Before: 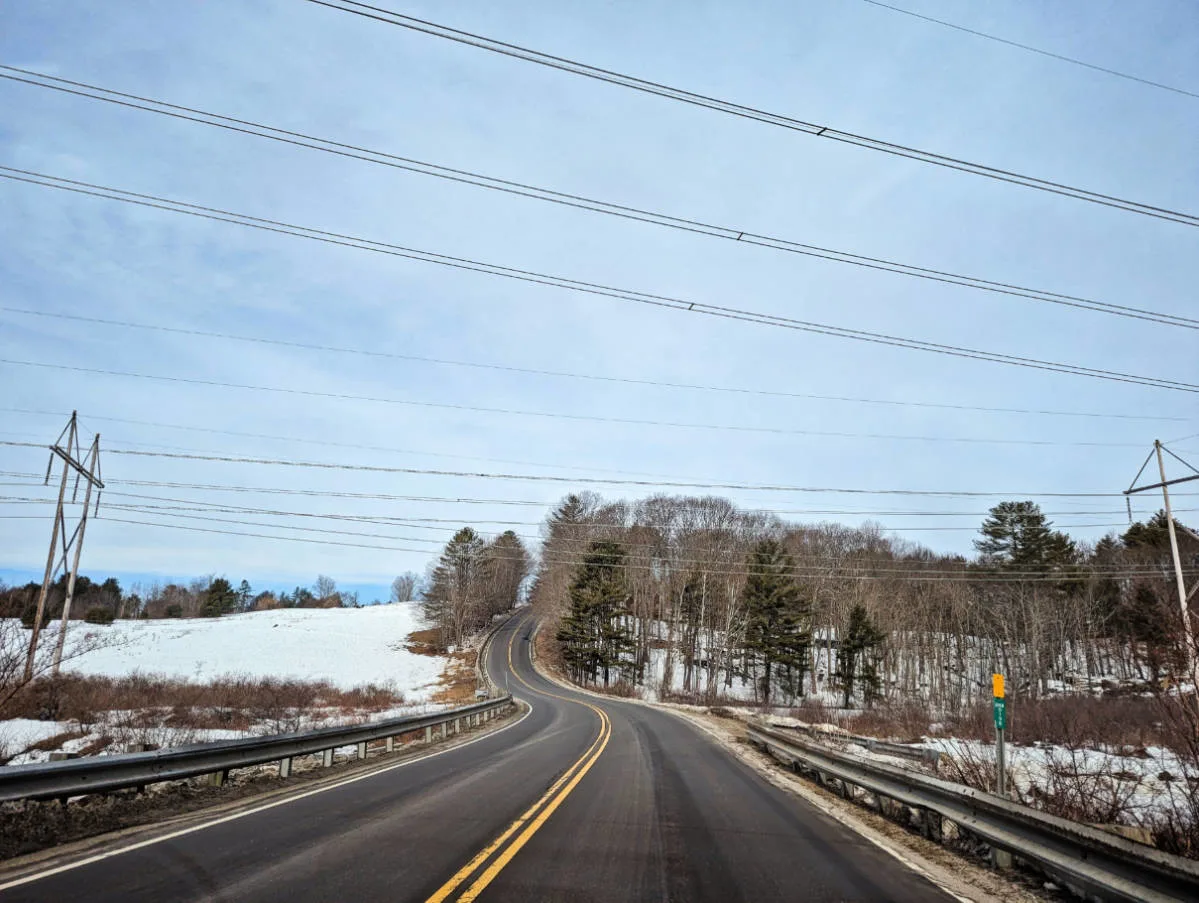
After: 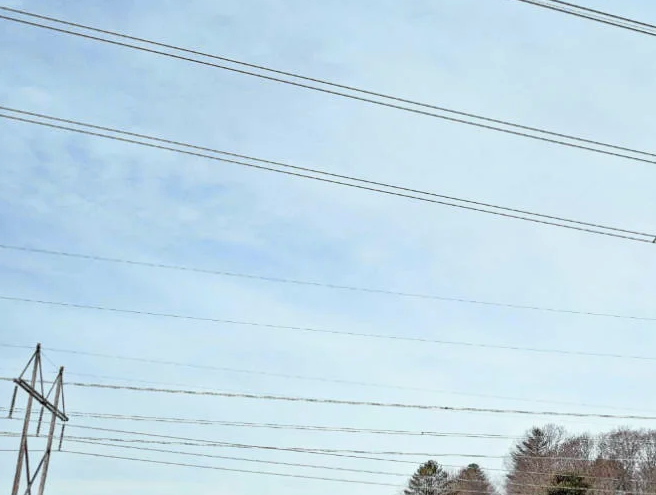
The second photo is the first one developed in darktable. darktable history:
exposure: exposure 0.15 EV, compensate highlight preservation false
tone curve: curves: ch0 [(0, 0) (0.058, 0.027) (0.214, 0.183) (0.304, 0.288) (0.561, 0.554) (0.687, 0.677) (0.768, 0.768) (0.858, 0.861) (0.986, 0.957)]; ch1 [(0, 0) (0.172, 0.123) (0.312, 0.296) (0.437, 0.429) (0.471, 0.469) (0.502, 0.5) (0.513, 0.515) (0.583, 0.604) (0.631, 0.659) (0.703, 0.721) (0.889, 0.924) (1, 1)]; ch2 [(0, 0) (0.411, 0.424) (0.485, 0.497) (0.502, 0.5) (0.517, 0.511) (0.566, 0.573) (0.622, 0.613) (0.709, 0.677) (1, 1)], color space Lab, independent channels, preserve colors none
crop and rotate: left 3.047%, top 7.509%, right 42.236%, bottom 37.598%
